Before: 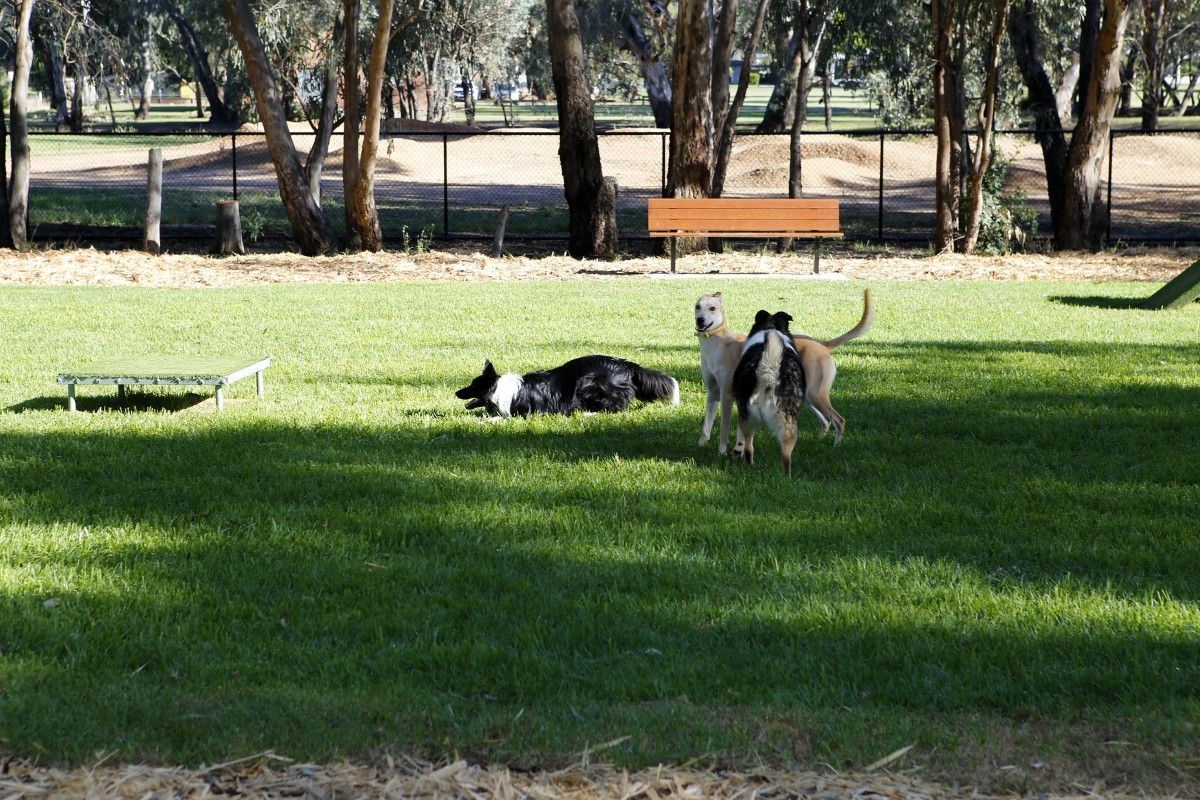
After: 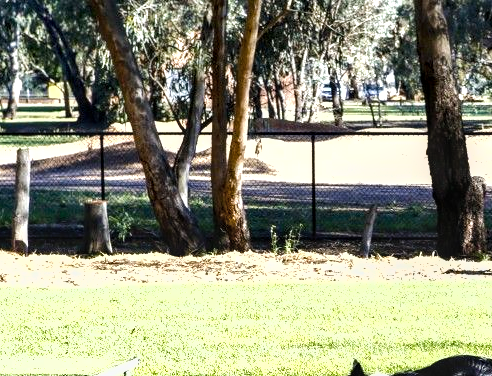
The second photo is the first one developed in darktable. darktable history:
local contrast: detail 142%
crop and rotate: left 11.048%, top 0.104%, right 47.881%, bottom 52.852%
color zones: curves: ch0 [(0, 0.558) (0.143, 0.559) (0.286, 0.529) (0.429, 0.505) (0.571, 0.5) (0.714, 0.5) (0.857, 0.5) (1, 0.558)]; ch1 [(0, 0.469) (0.01, 0.469) (0.12, 0.446) (0.248, 0.469) (0.5, 0.5) (0.748, 0.5) (0.99, 0.469) (1, 0.469)]
shadows and highlights: shadows 60.03, soften with gaussian
color balance rgb: perceptual saturation grading › global saturation 20%, perceptual saturation grading › highlights -25.698%, perceptual saturation grading › shadows 49.261%, perceptual brilliance grading › highlights 19.633%, perceptual brilliance grading › mid-tones 20.856%, perceptual brilliance grading › shadows -20.844%, global vibrance 14.487%
